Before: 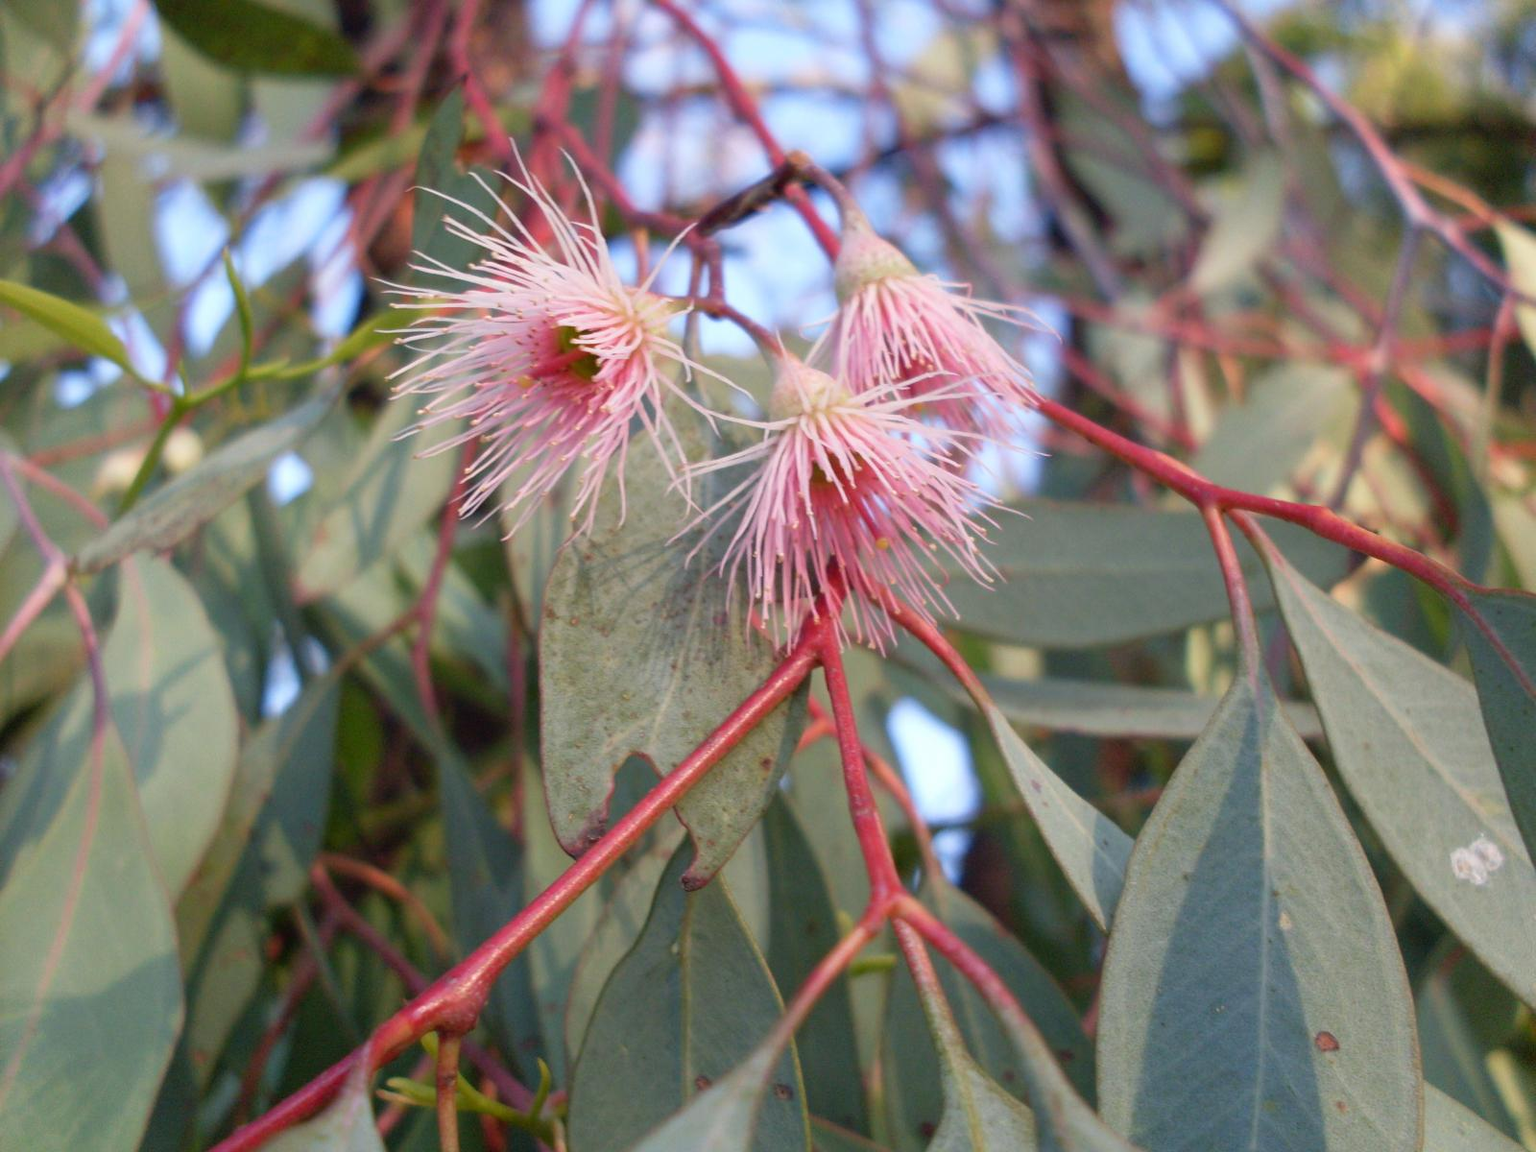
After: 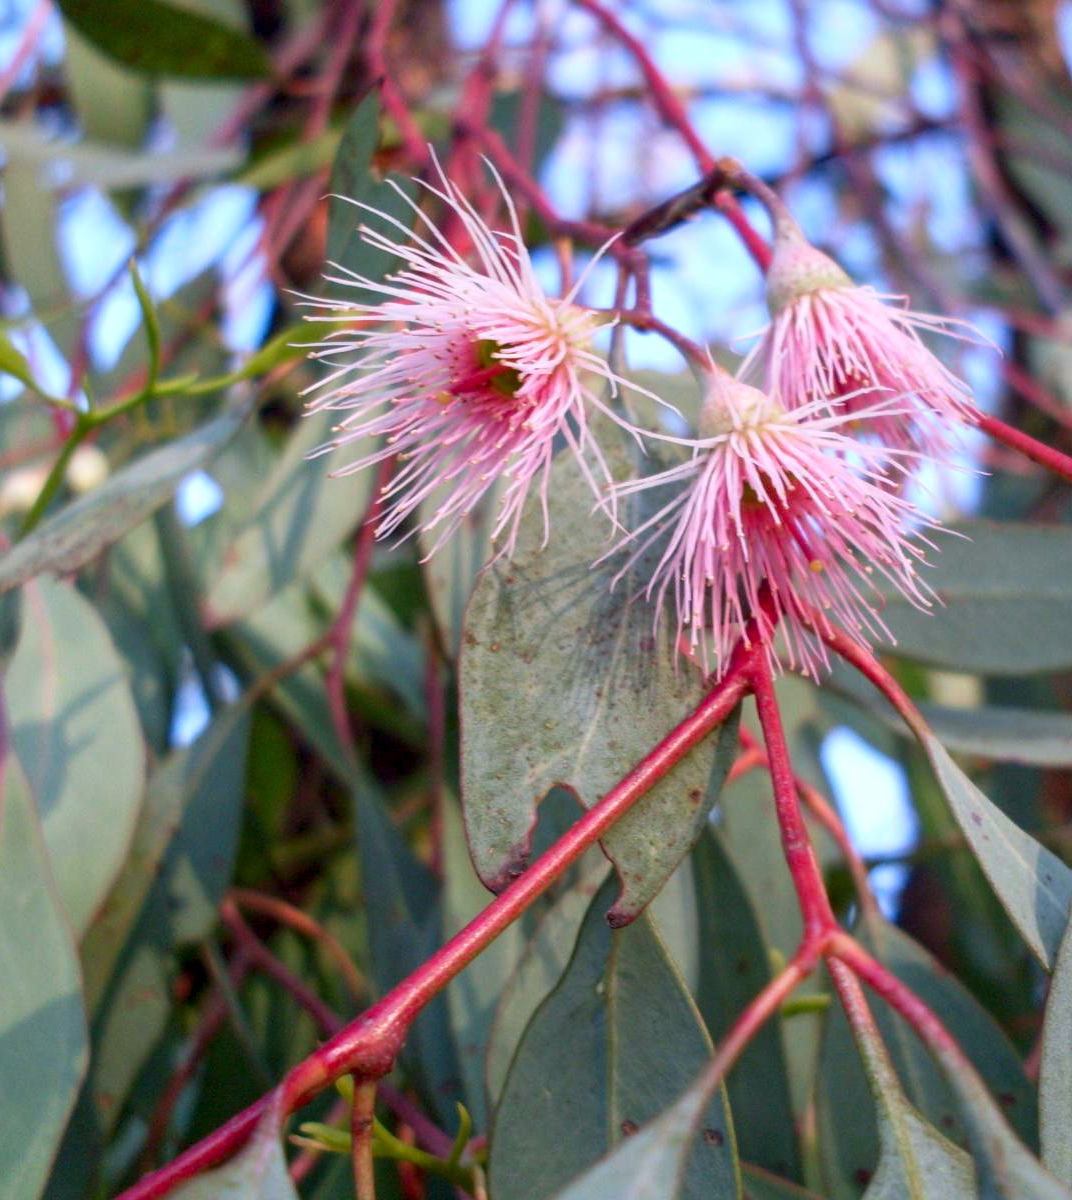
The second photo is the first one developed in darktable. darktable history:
contrast brightness saturation: contrast 0.082, saturation 0.204
crop and rotate: left 6.464%, right 26.514%
color calibration: illuminant as shot in camera, x 0.358, y 0.373, temperature 4628.91 K
local contrast: detail 130%
